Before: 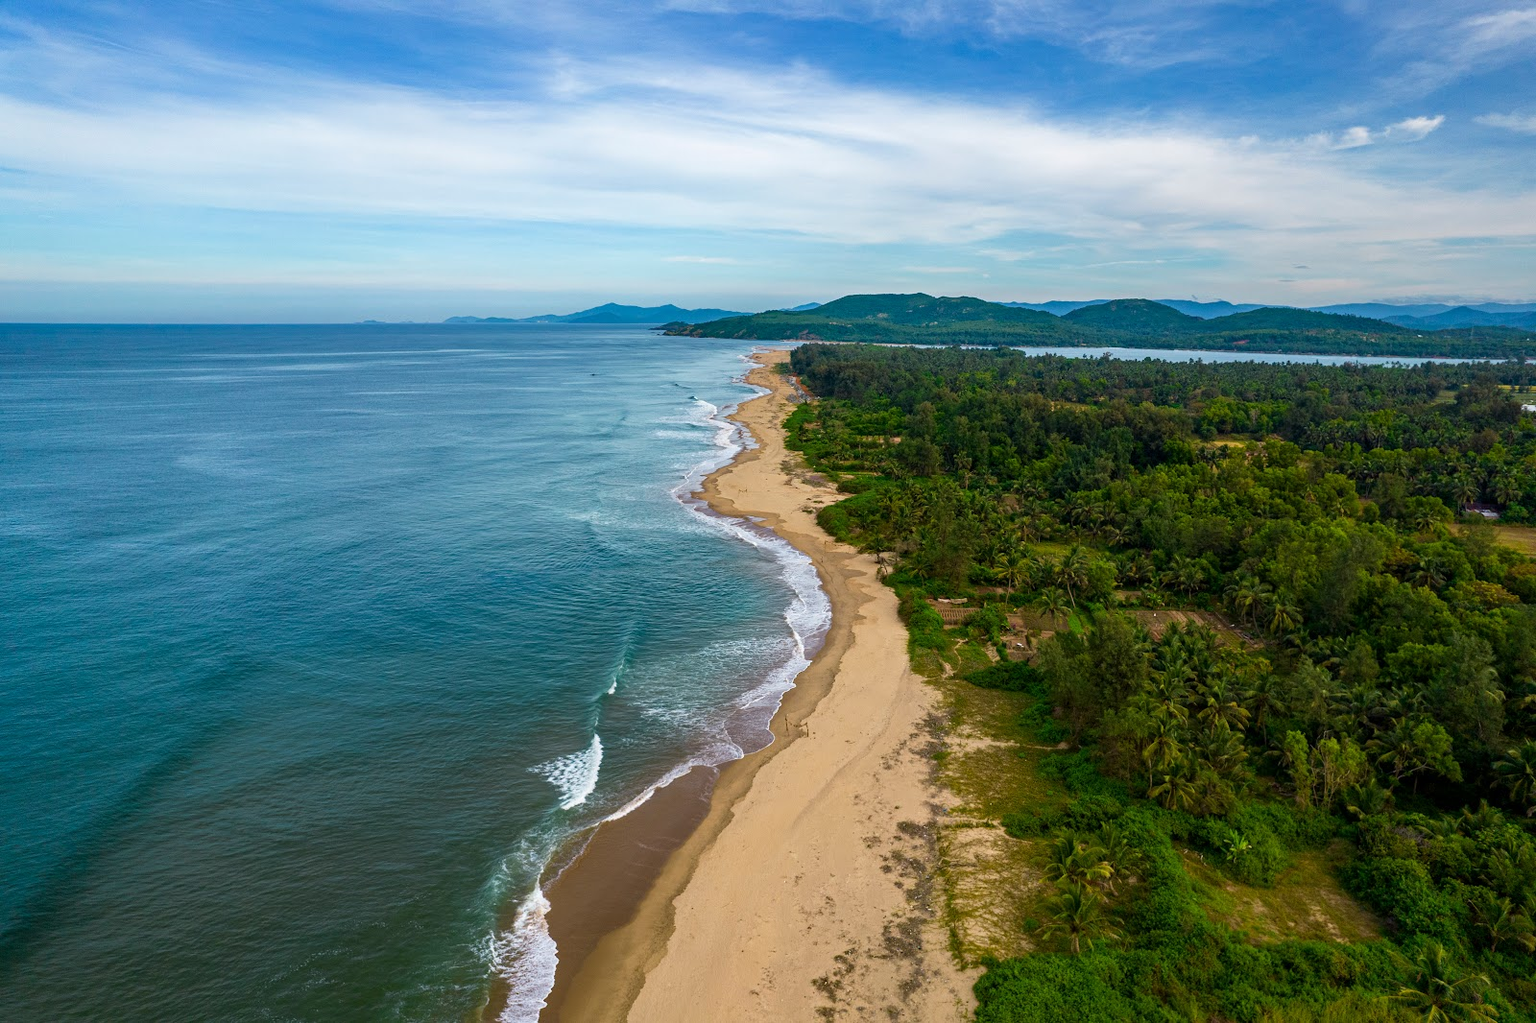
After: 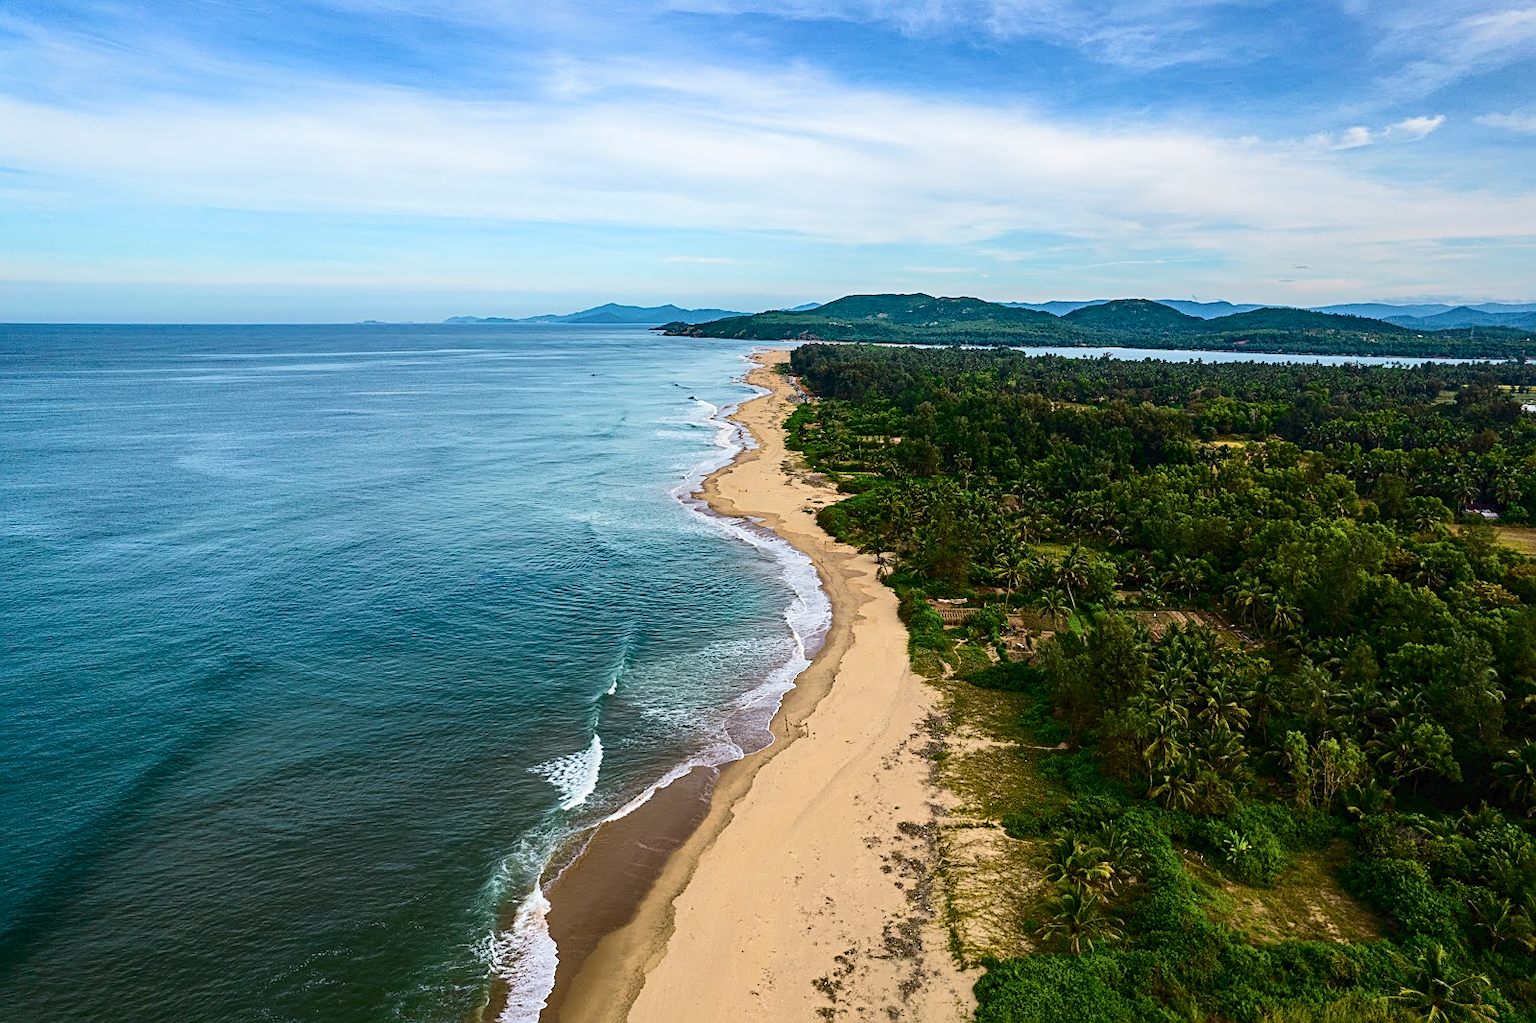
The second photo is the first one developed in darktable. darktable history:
sharpen: on, module defaults
tone curve: curves: ch0 [(0, 0) (0.003, 0.018) (0.011, 0.021) (0.025, 0.028) (0.044, 0.039) (0.069, 0.05) (0.1, 0.06) (0.136, 0.081) (0.177, 0.117) (0.224, 0.161) (0.277, 0.226) (0.335, 0.315) (0.399, 0.421) (0.468, 0.53) (0.543, 0.627) (0.623, 0.726) (0.709, 0.789) (0.801, 0.859) (0.898, 0.924) (1, 1)], color space Lab, independent channels, preserve colors none
